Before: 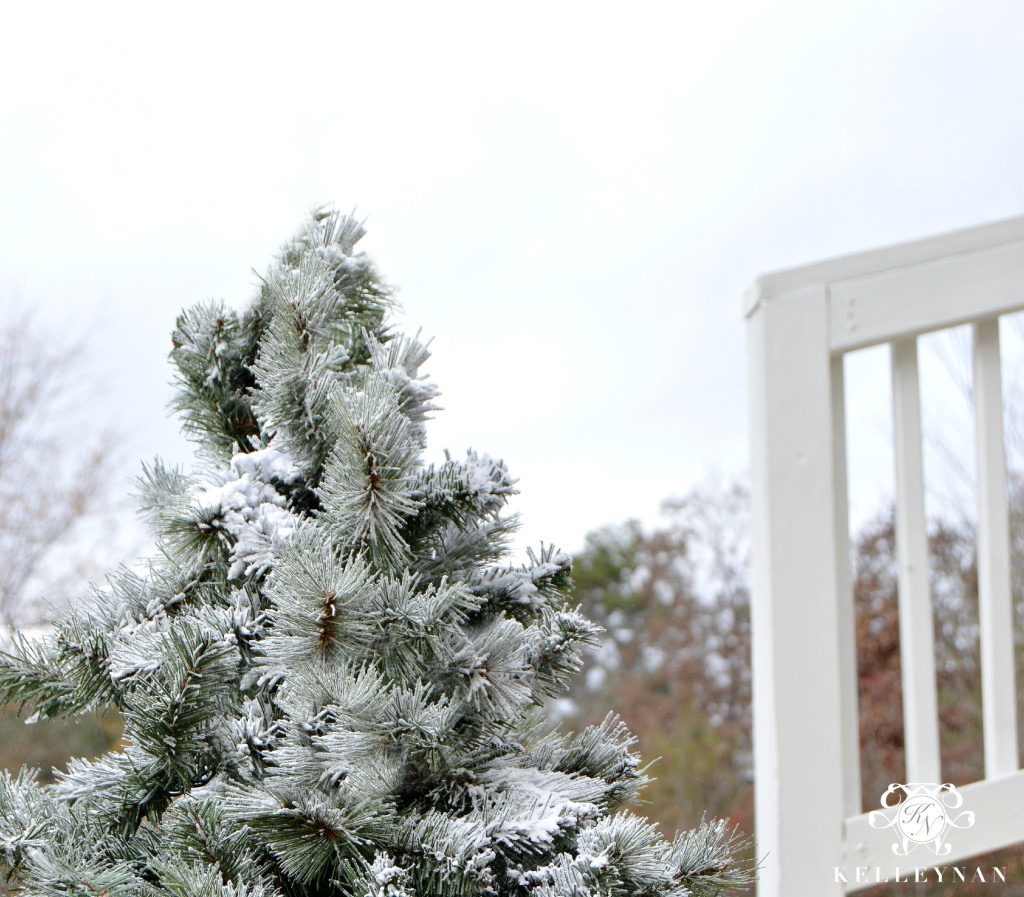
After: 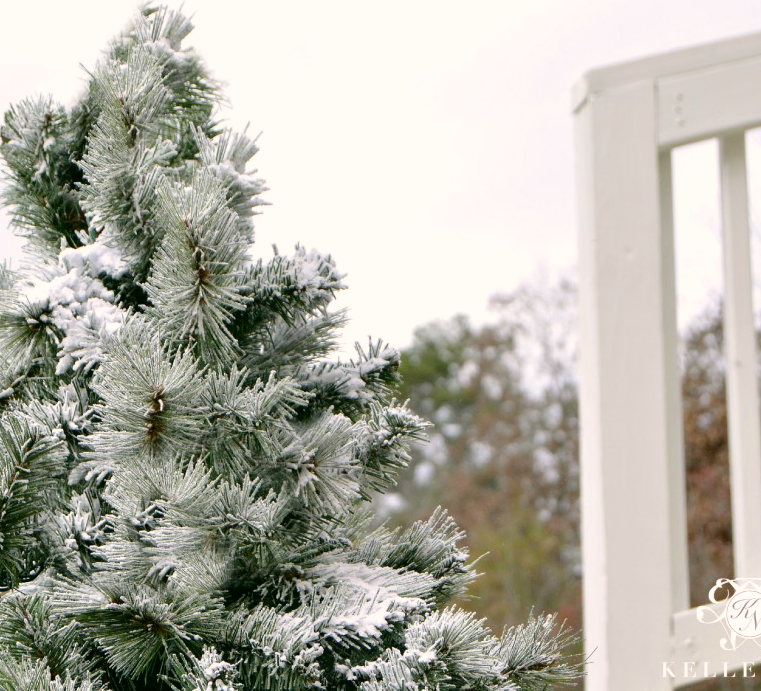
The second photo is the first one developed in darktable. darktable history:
crop: left 16.875%, top 22.877%, right 8.764%
color correction: highlights a* 4.59, highlights b* 4.92, shadows a* -7.65, shadows b* 4.66
